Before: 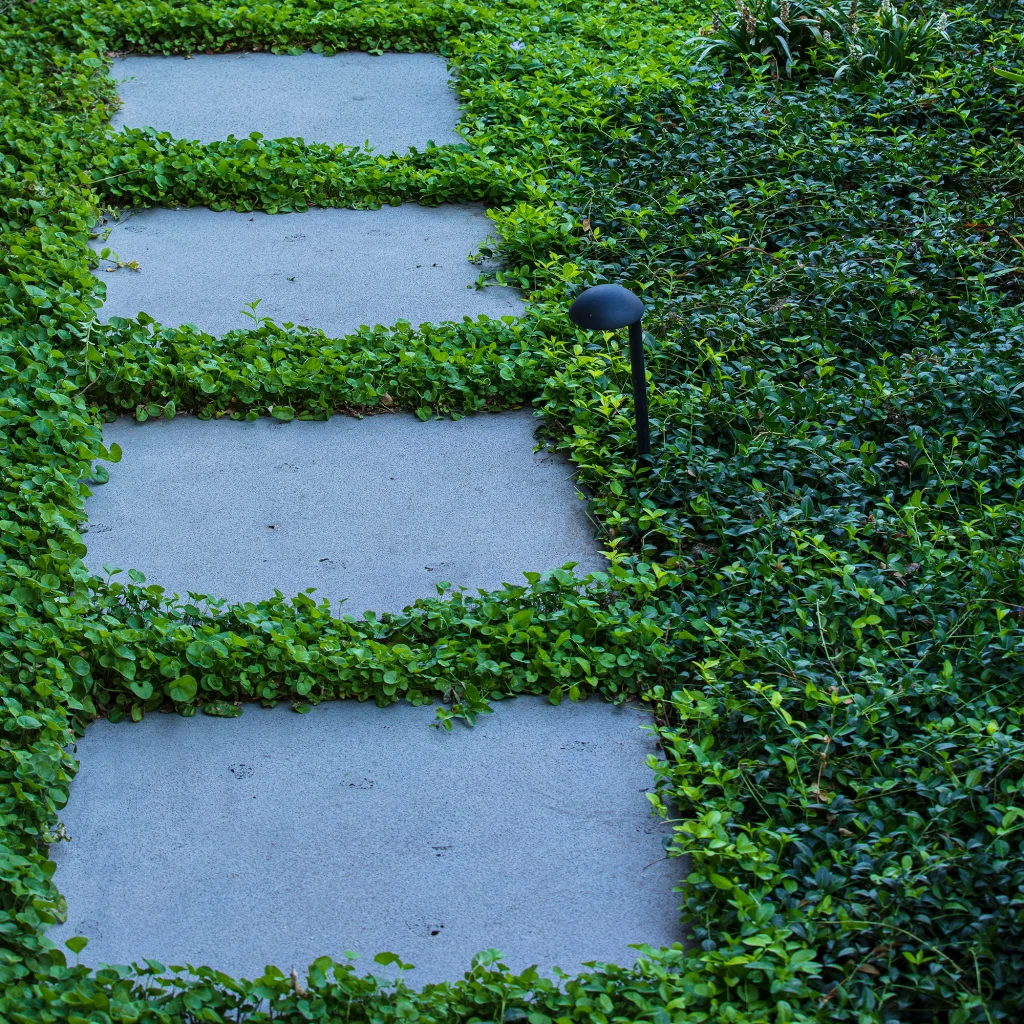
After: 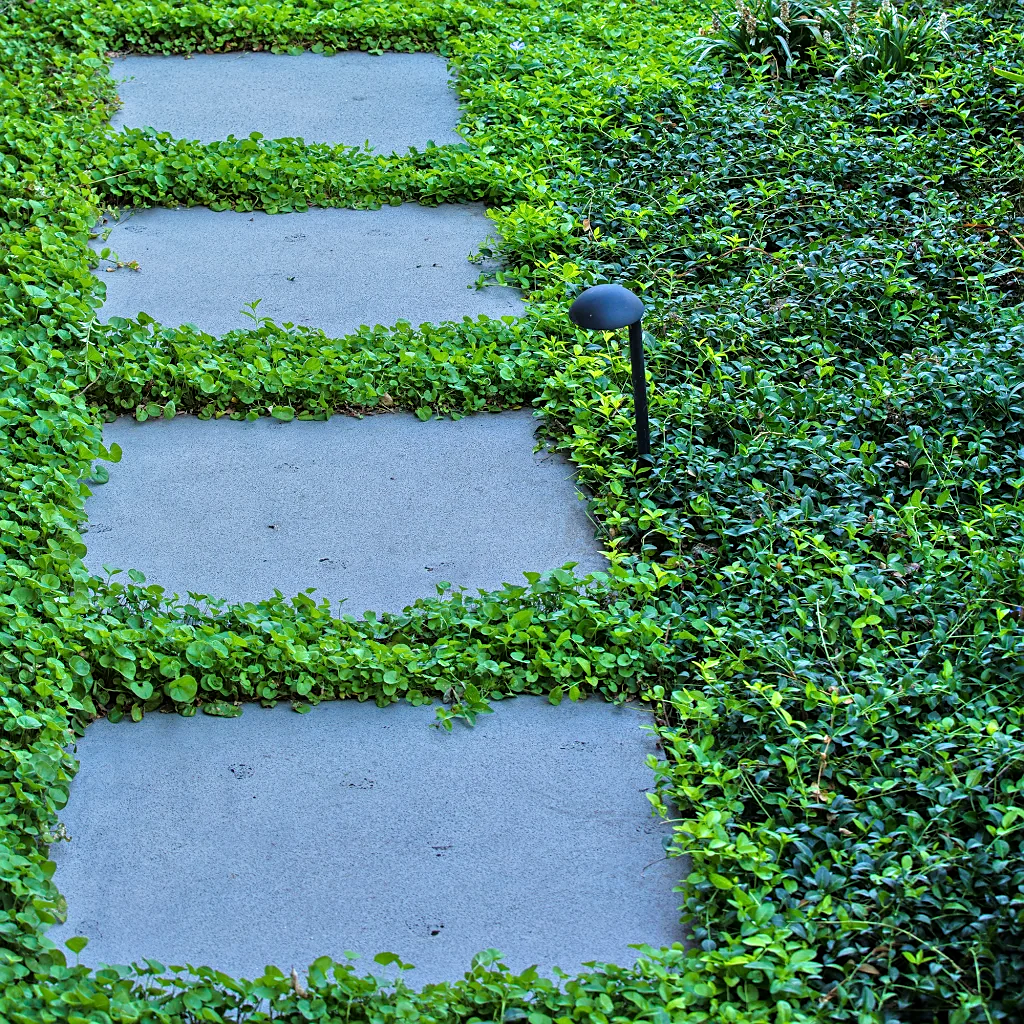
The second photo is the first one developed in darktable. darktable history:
tone equalizer: -7 EV 0.15 EV, -6 EV 0.6 EV, -5 EV 1.15 EV, -4 EV 1.33 EV, -3 EV 1.15 EV, -2 EV 0.6 EV, -1 EV 0.15 EV, mask exposure compensation -0.5 EV
sharpen: radius 1.458, amount 0.398, threshold 1.271
